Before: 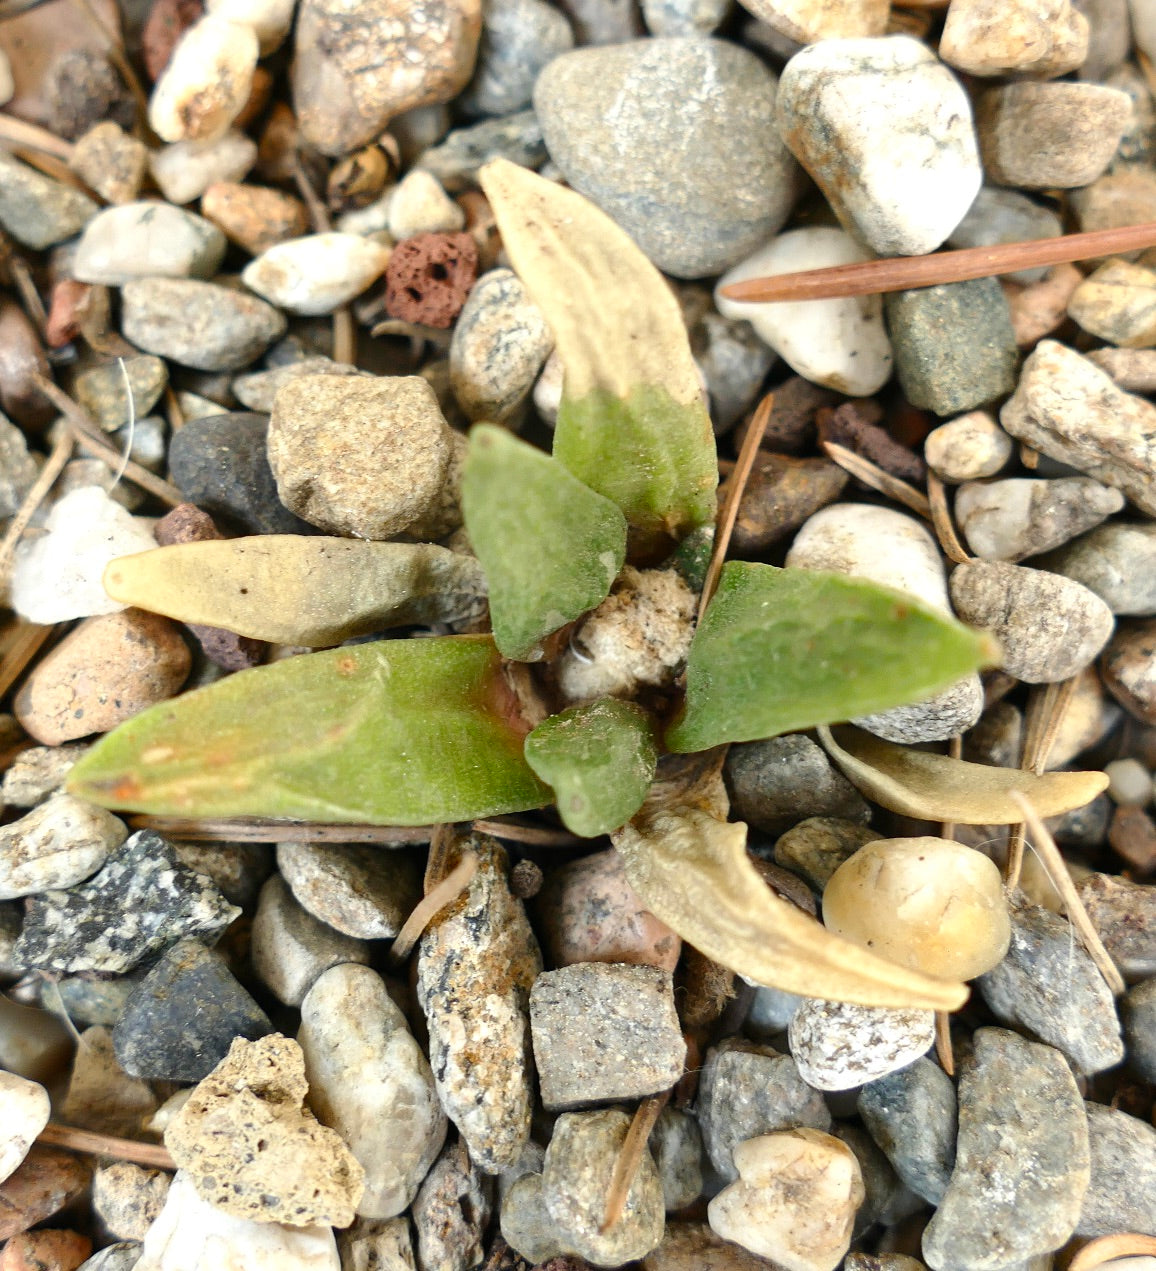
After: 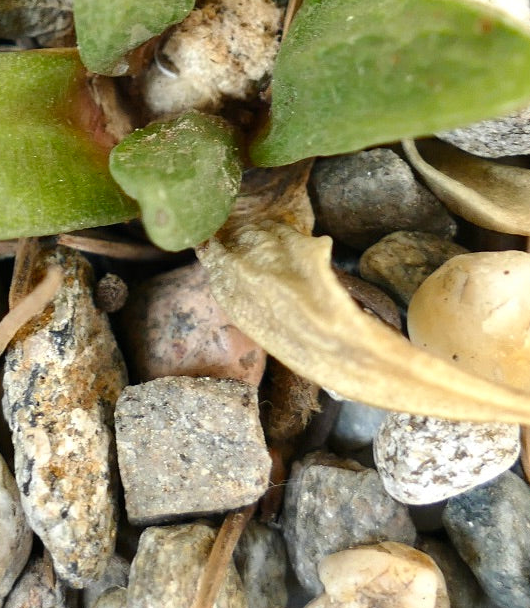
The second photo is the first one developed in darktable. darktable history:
crop: left 35.984%, top 46.172%, right 18.083%, bottom 5.93%
